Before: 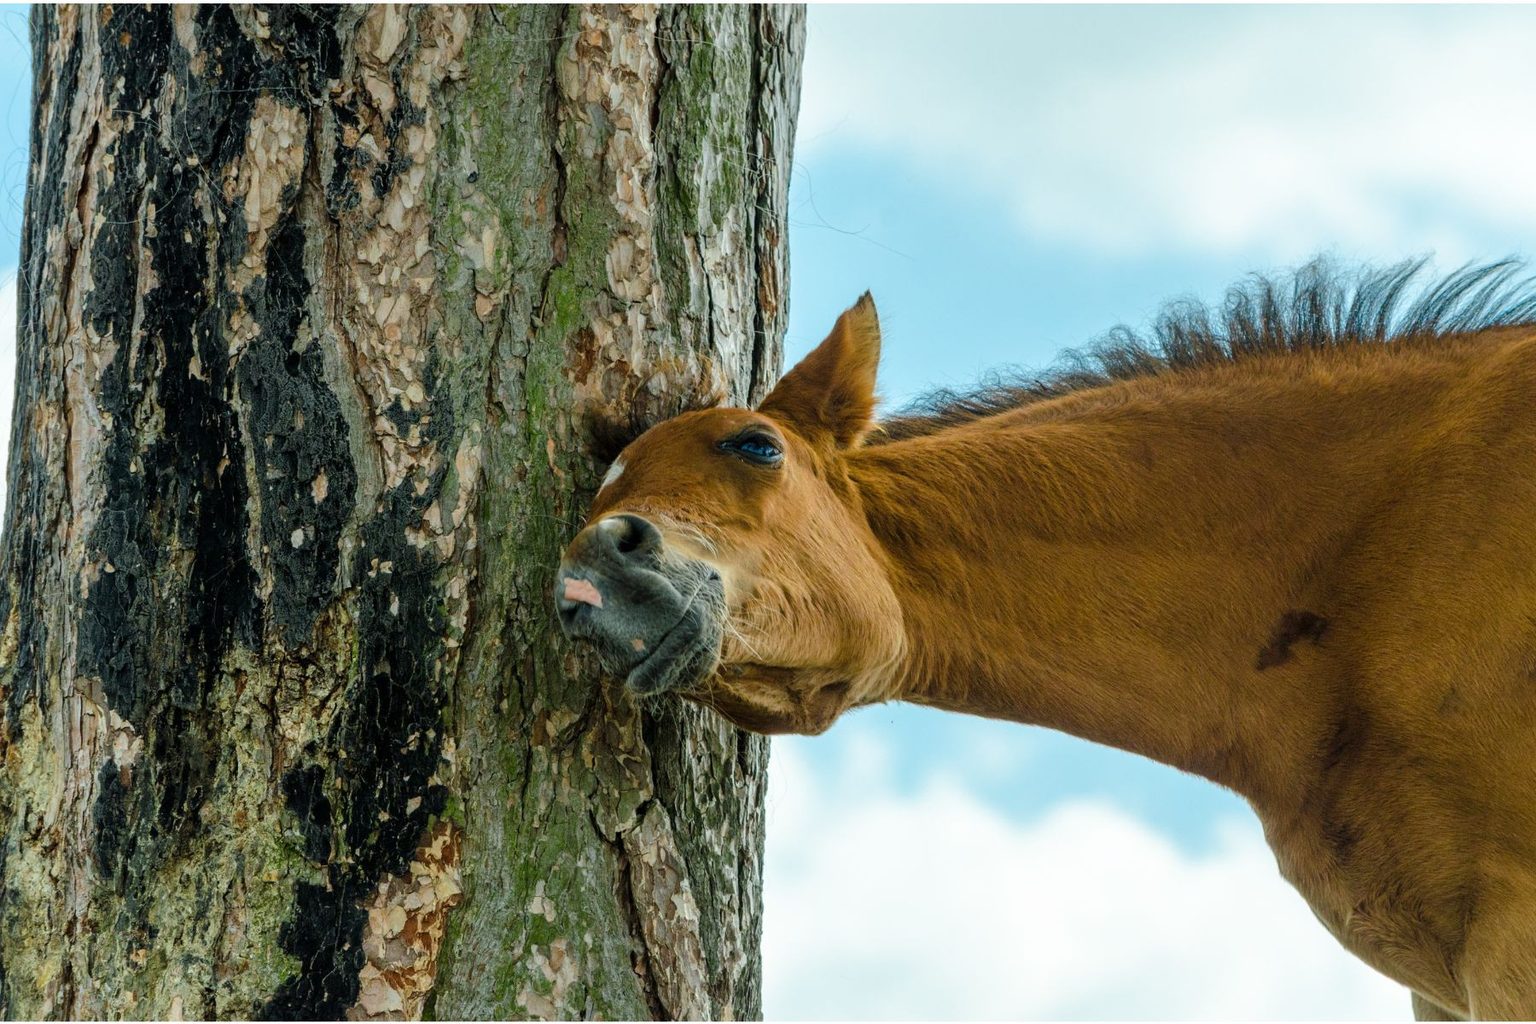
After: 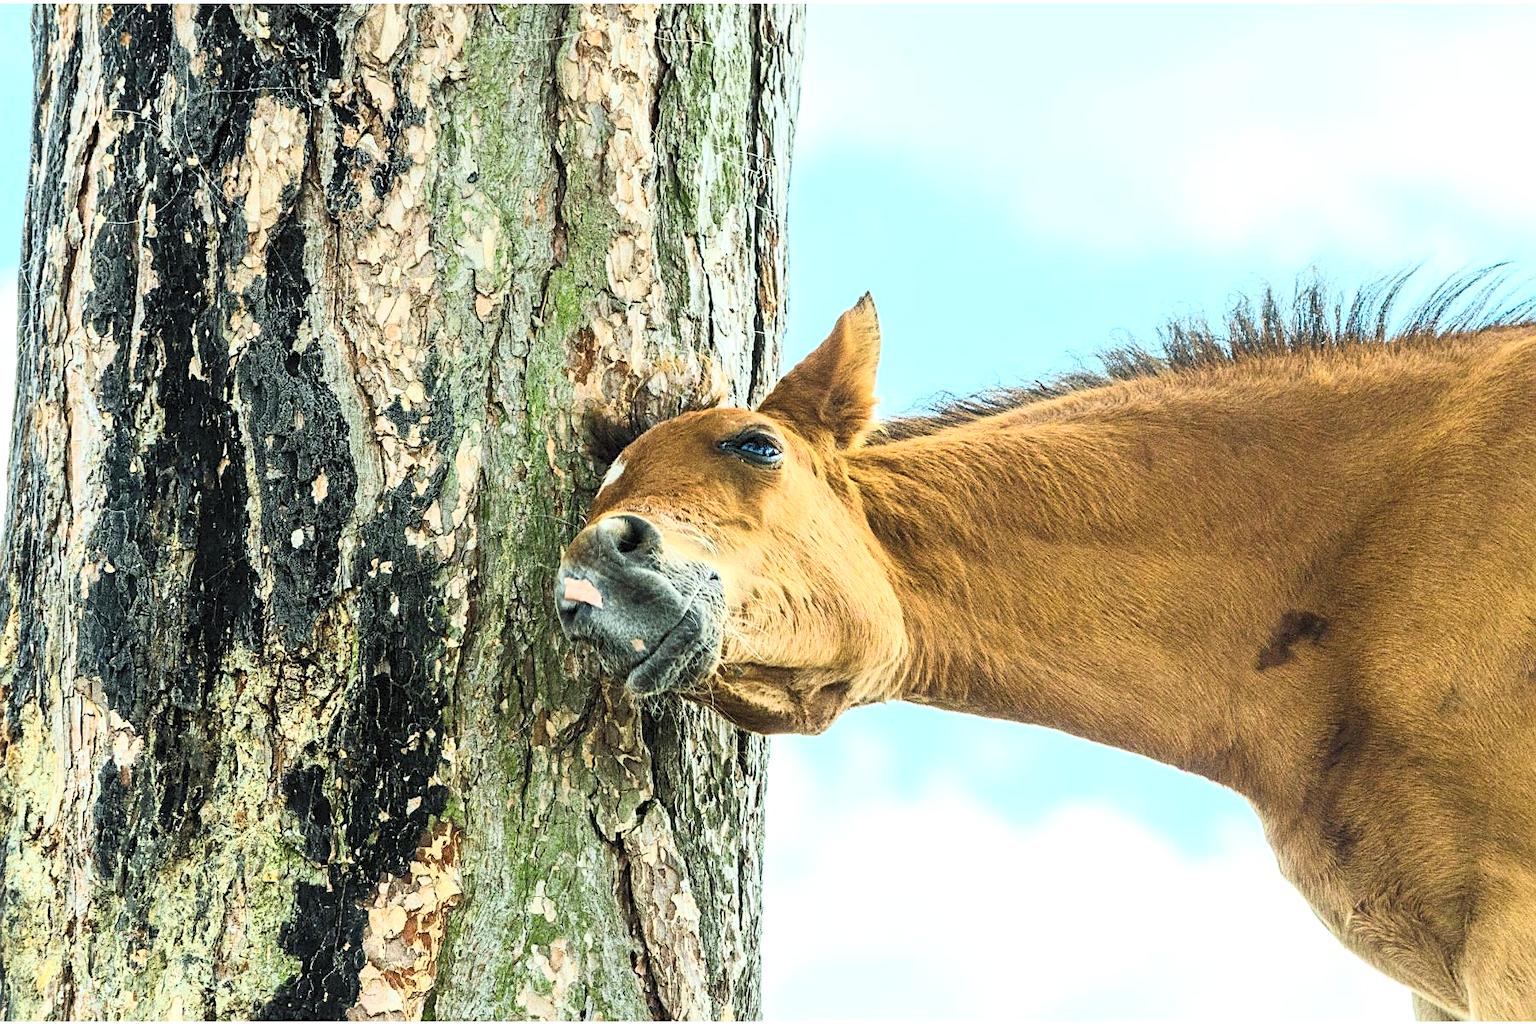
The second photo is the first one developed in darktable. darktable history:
contrast brightness saturation: contrast 0.39, brightness 0.53
sharpen: on, module defaults
grain: coarseness 0.09 ISO, strength 40%
exposure: exposure 0.556 EV, compensate highlight preservation false
